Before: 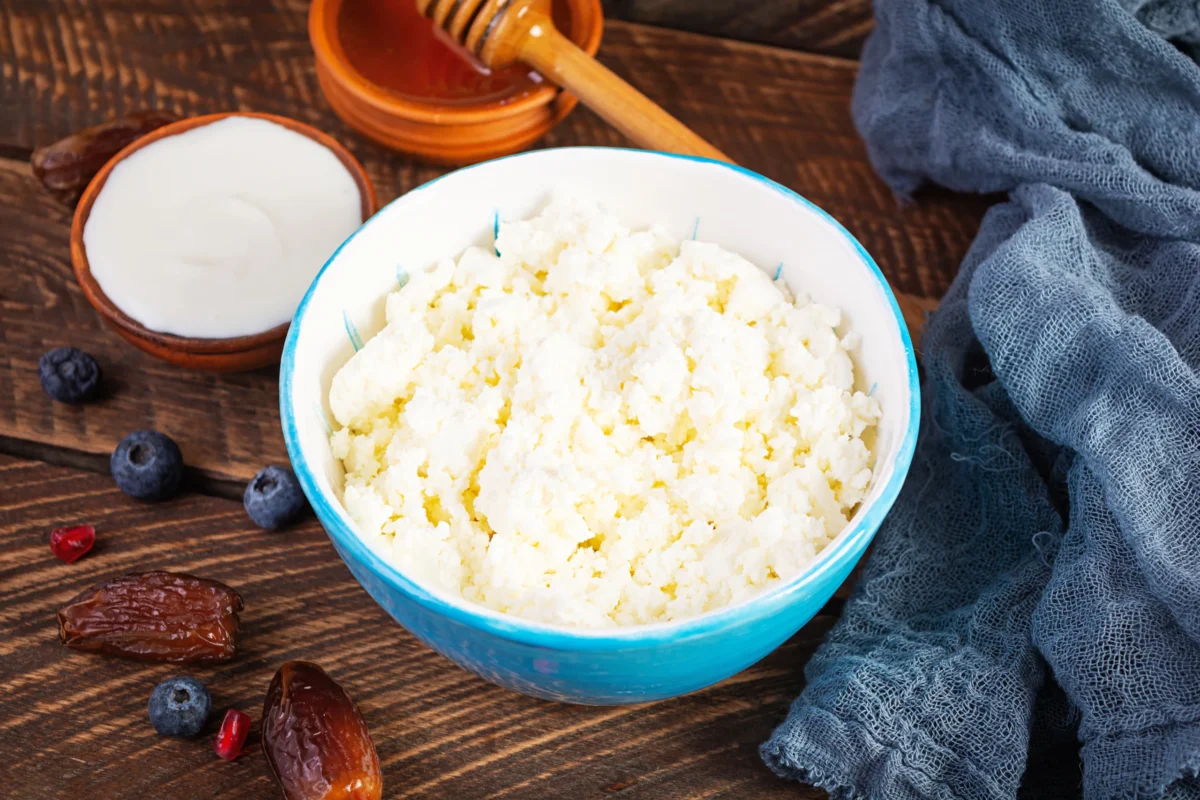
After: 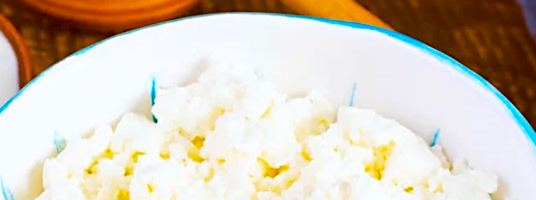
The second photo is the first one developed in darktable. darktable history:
color balance: lift [1, 1.015, 1.004, 0.985], gamma [1, 0.958, 0.971, 1.042], gain [1, 0.956, 0.977, 1.044]
sharpen: on, module defaults
crop: left 28.64%, top 16.832%, right 26.637%, bottom 58.055%
color balance rgb: linear chroma grading › global chroma 15%, perceptual saturation grading › global saturation 30%
